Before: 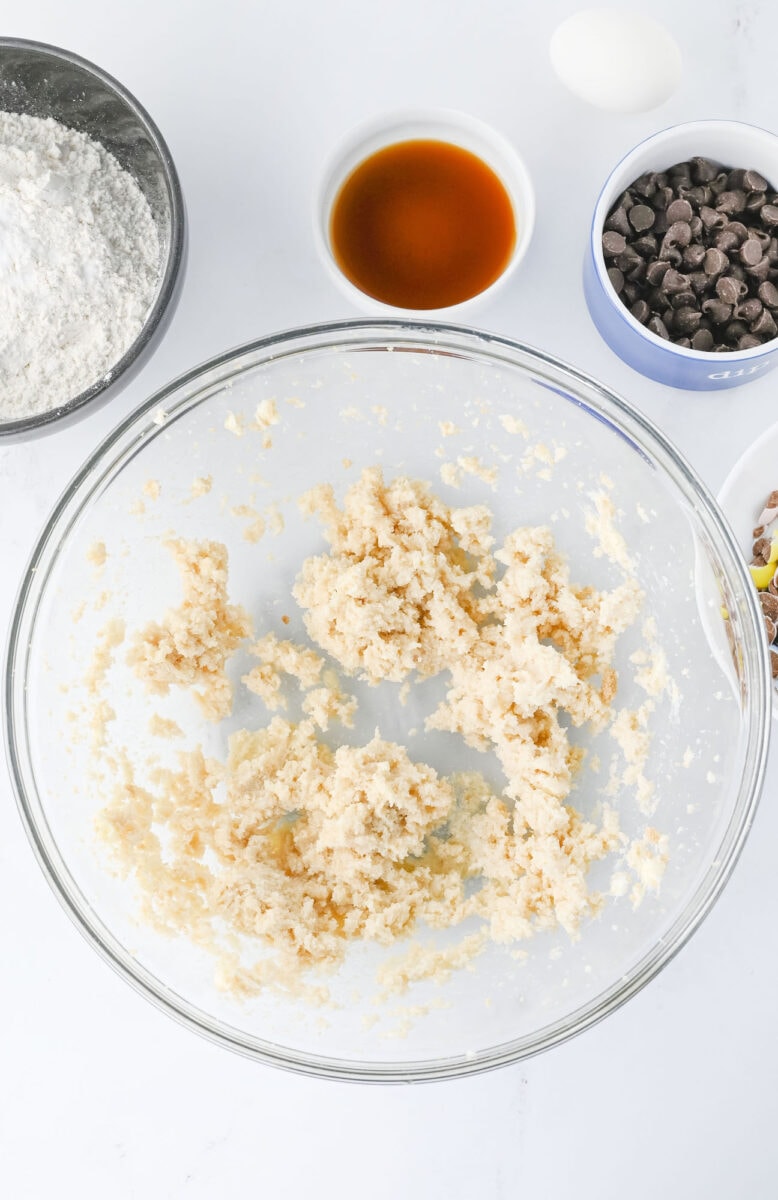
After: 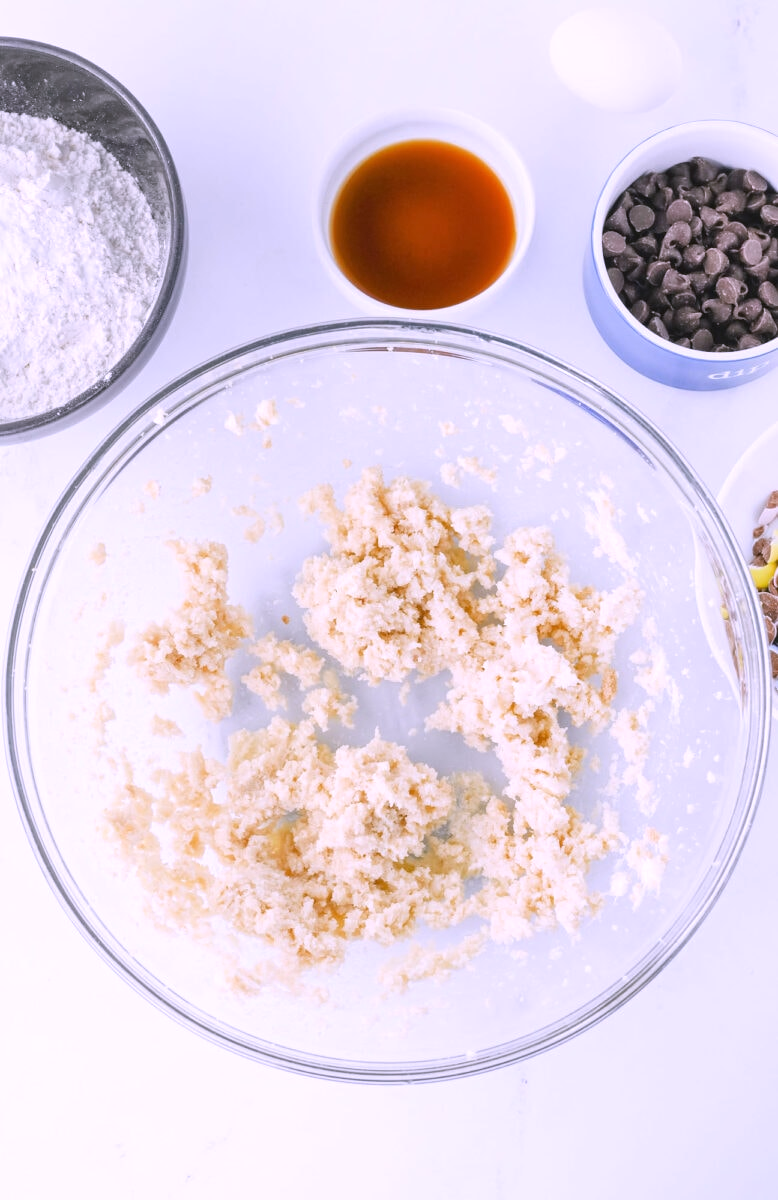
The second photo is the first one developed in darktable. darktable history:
local contrast: mode bilateral grid, contrast 20, coarseness 50, detail 102%, midtone range 0.2
white balance: red 1.042, blue 1.17
